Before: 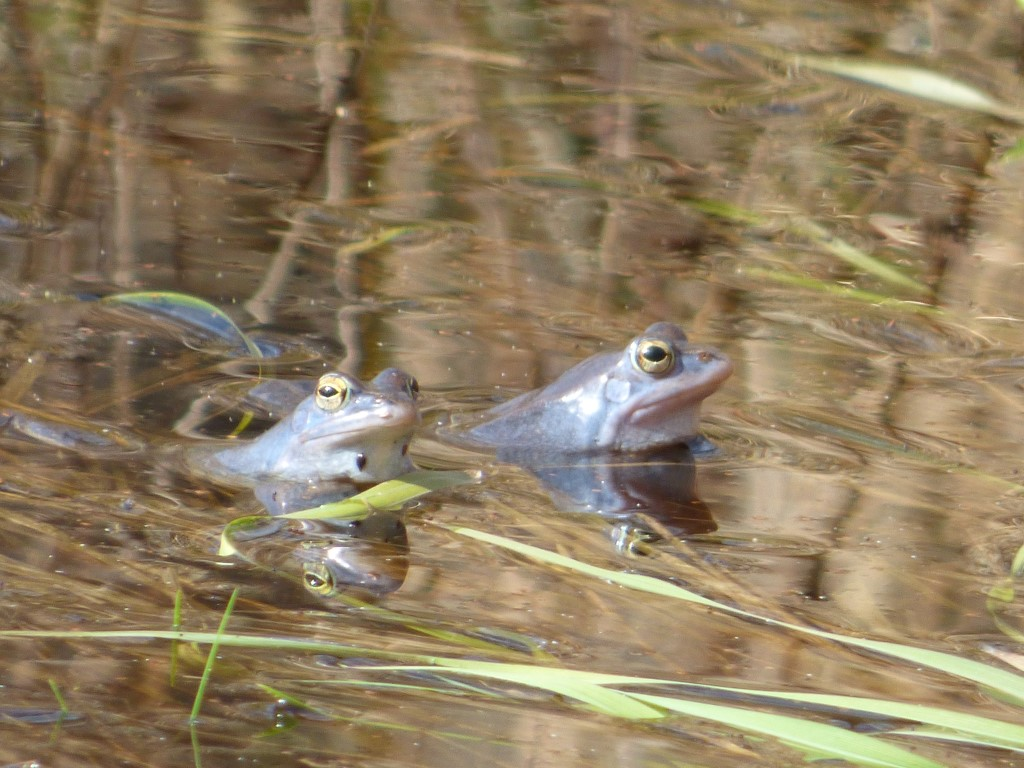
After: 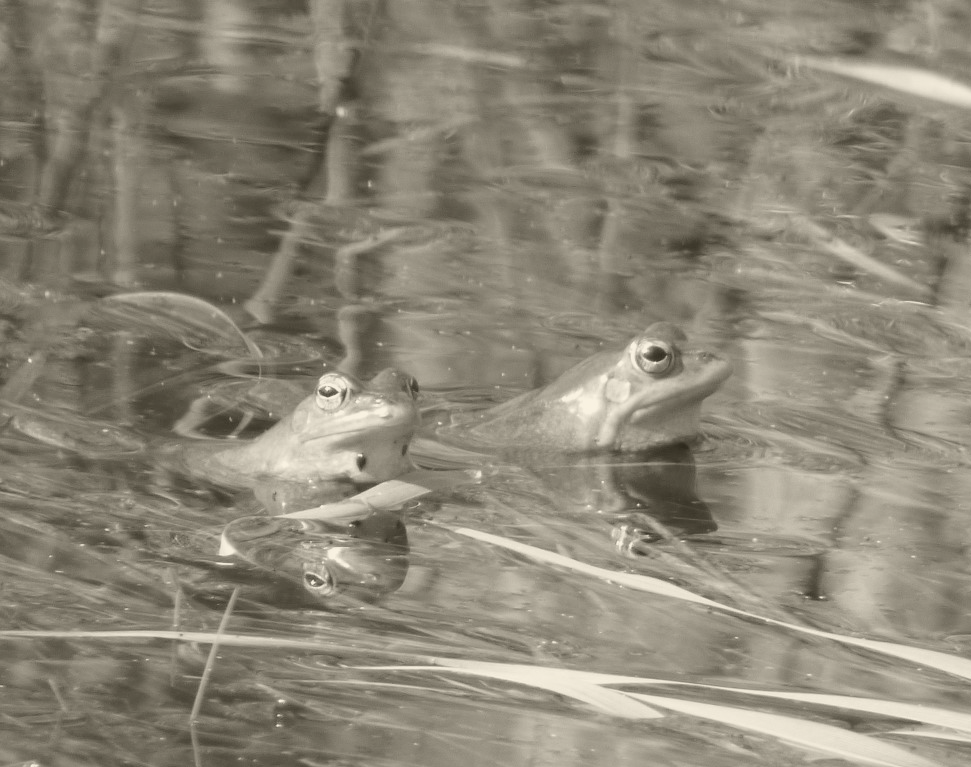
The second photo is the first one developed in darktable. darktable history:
tone equalizer: -8 EV -0.417 EV, -7 EV -0.389 EV, -6 EV -0.333 EV, -5 EV -0.222 EV, -3 EV 0.222 EV, -2 EV 0.333 EV, -1 EV 0.389 EV, +0 EV 0.417 EV, edges refinement/feathering 500, mask exposure compensation -1.57 EV, preserve details no
colorize: hue 41.44°, saturation 22%, source mix 60%, lightness 10.61%
crop and rotate: right 5.167%
exposure: exposure 0.921 EV, compensate highlight preservation false
